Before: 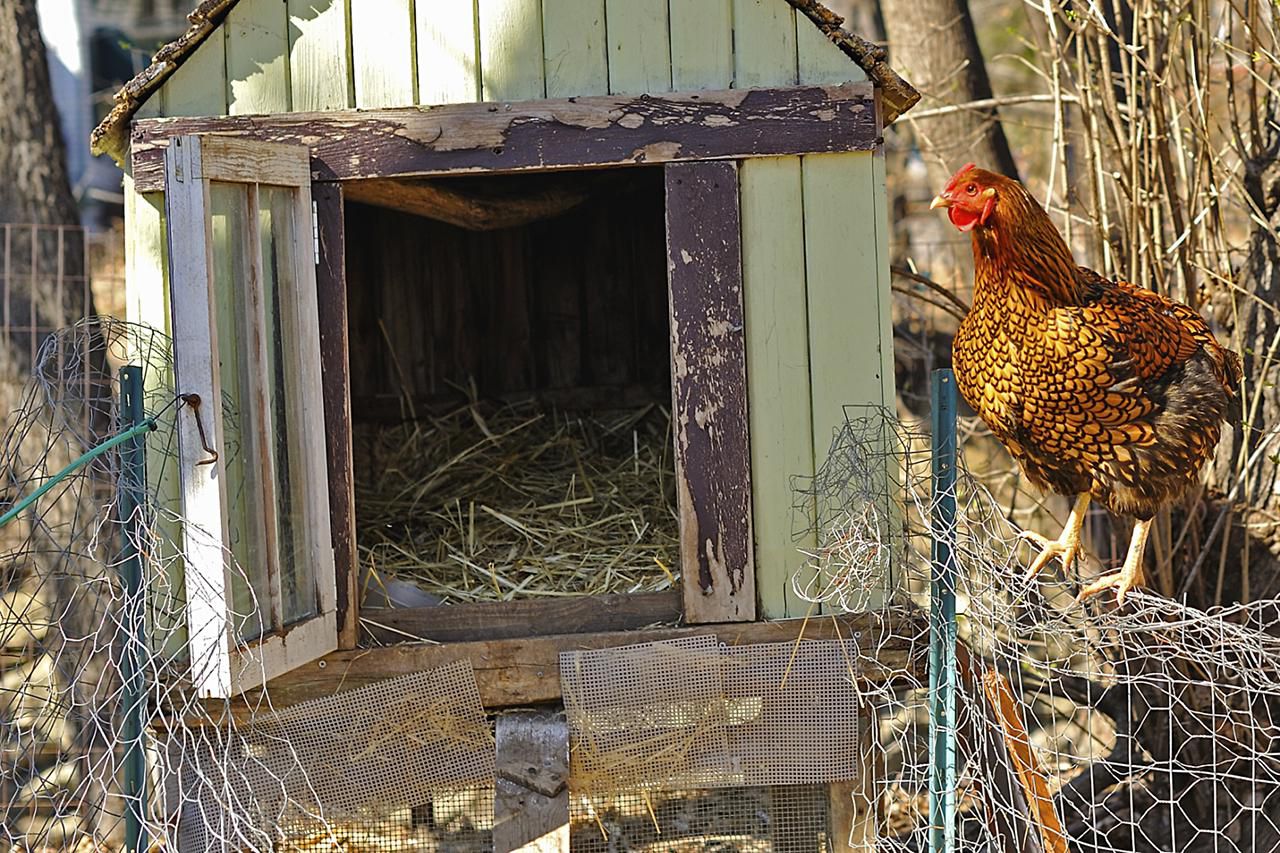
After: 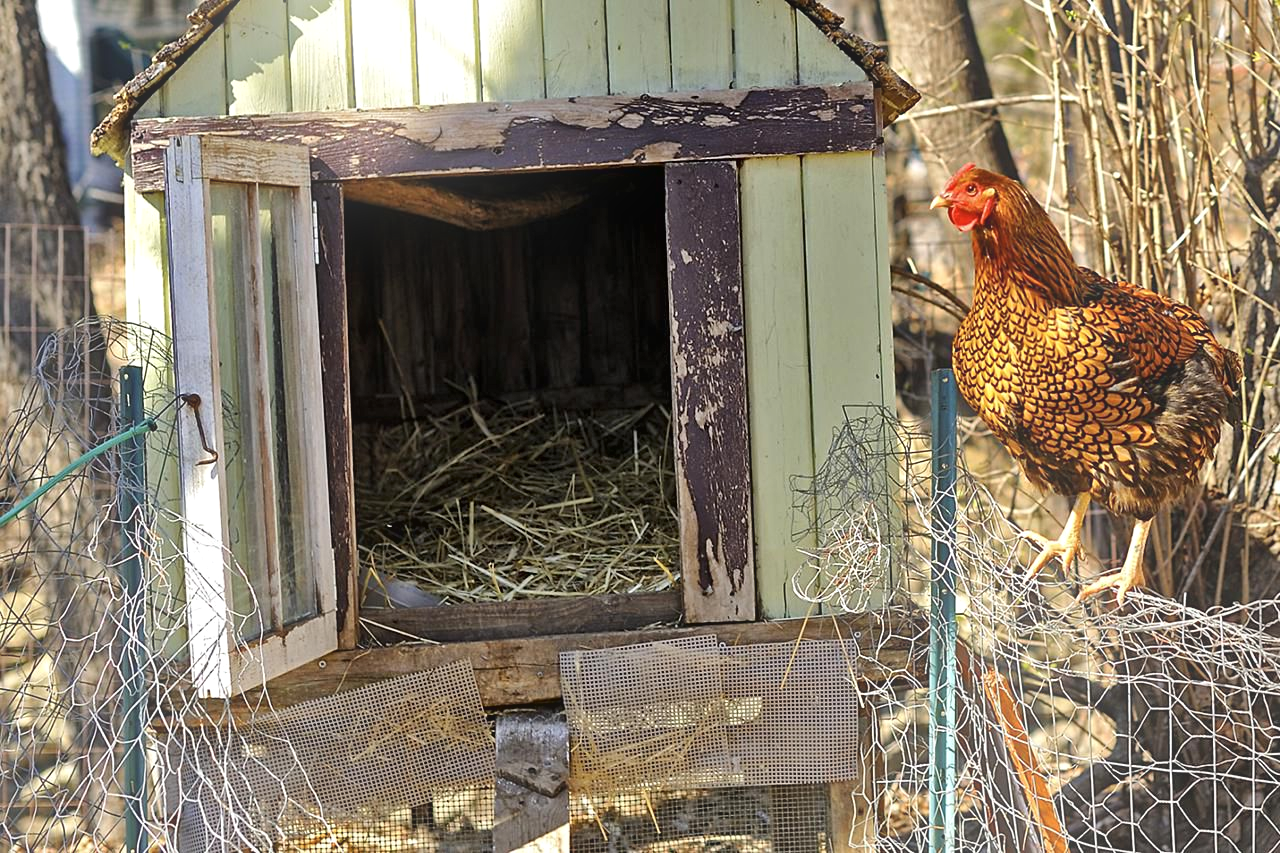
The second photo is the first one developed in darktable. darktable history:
local contrast: mode bilateral grid, contrast 25, coarseness 60, detail 151%, midtone range 0.2
bloom: on, module defaults
